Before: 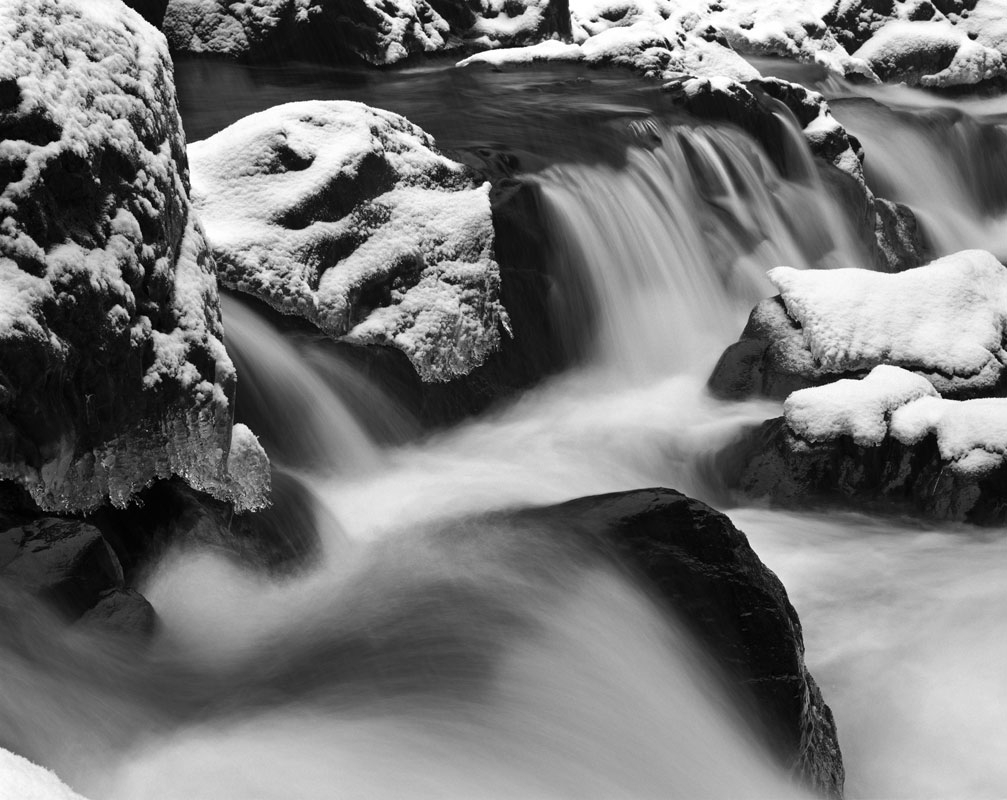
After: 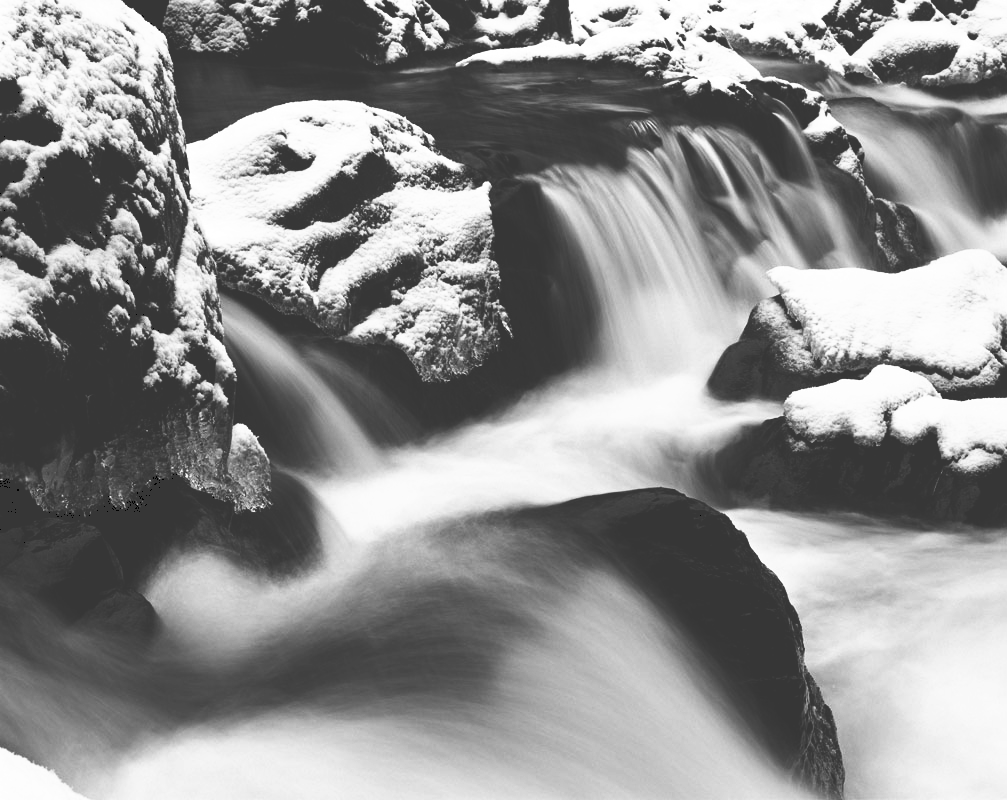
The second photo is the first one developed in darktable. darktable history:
base curve: curves: ch0 [(0, 0.036) (0.007, 0.037) (0.604, 0.887) (1, 1)]
